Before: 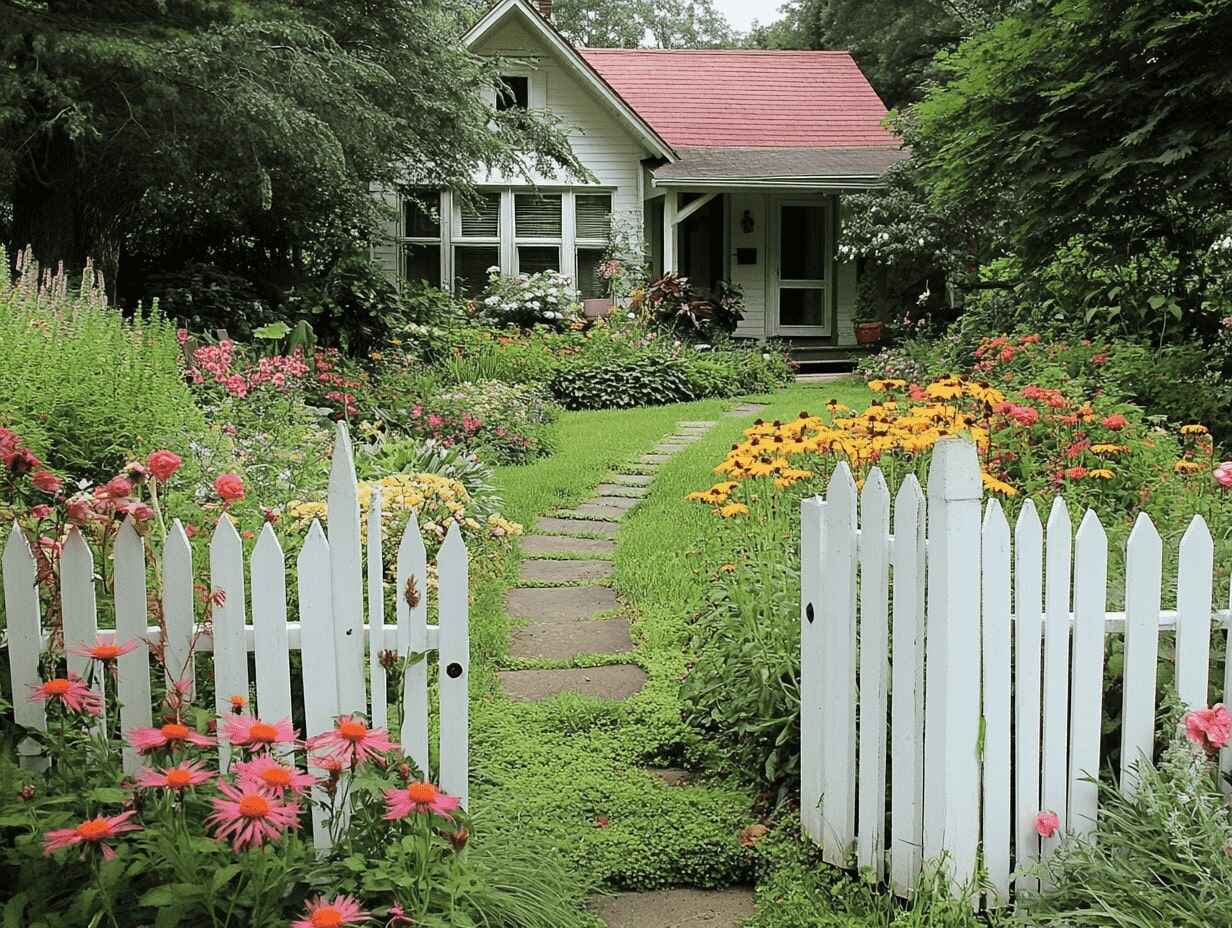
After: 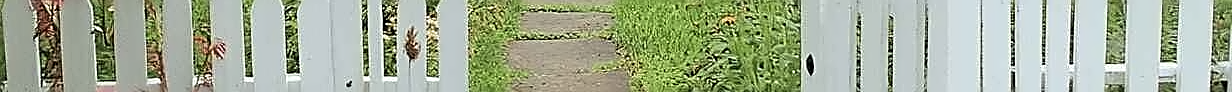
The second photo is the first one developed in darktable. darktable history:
sharpen: amount 0.75
crop and rotate: top 59.084%, bottom 30.916%
contrast equalizer: y [[0.5 ×4, 0.525, 0.667], [0.5 ×6], [0.5 ×6], [0 ×4, 0.042, 0], [0, 0, 0.004, 0.1, 0.191, 0.131]]
